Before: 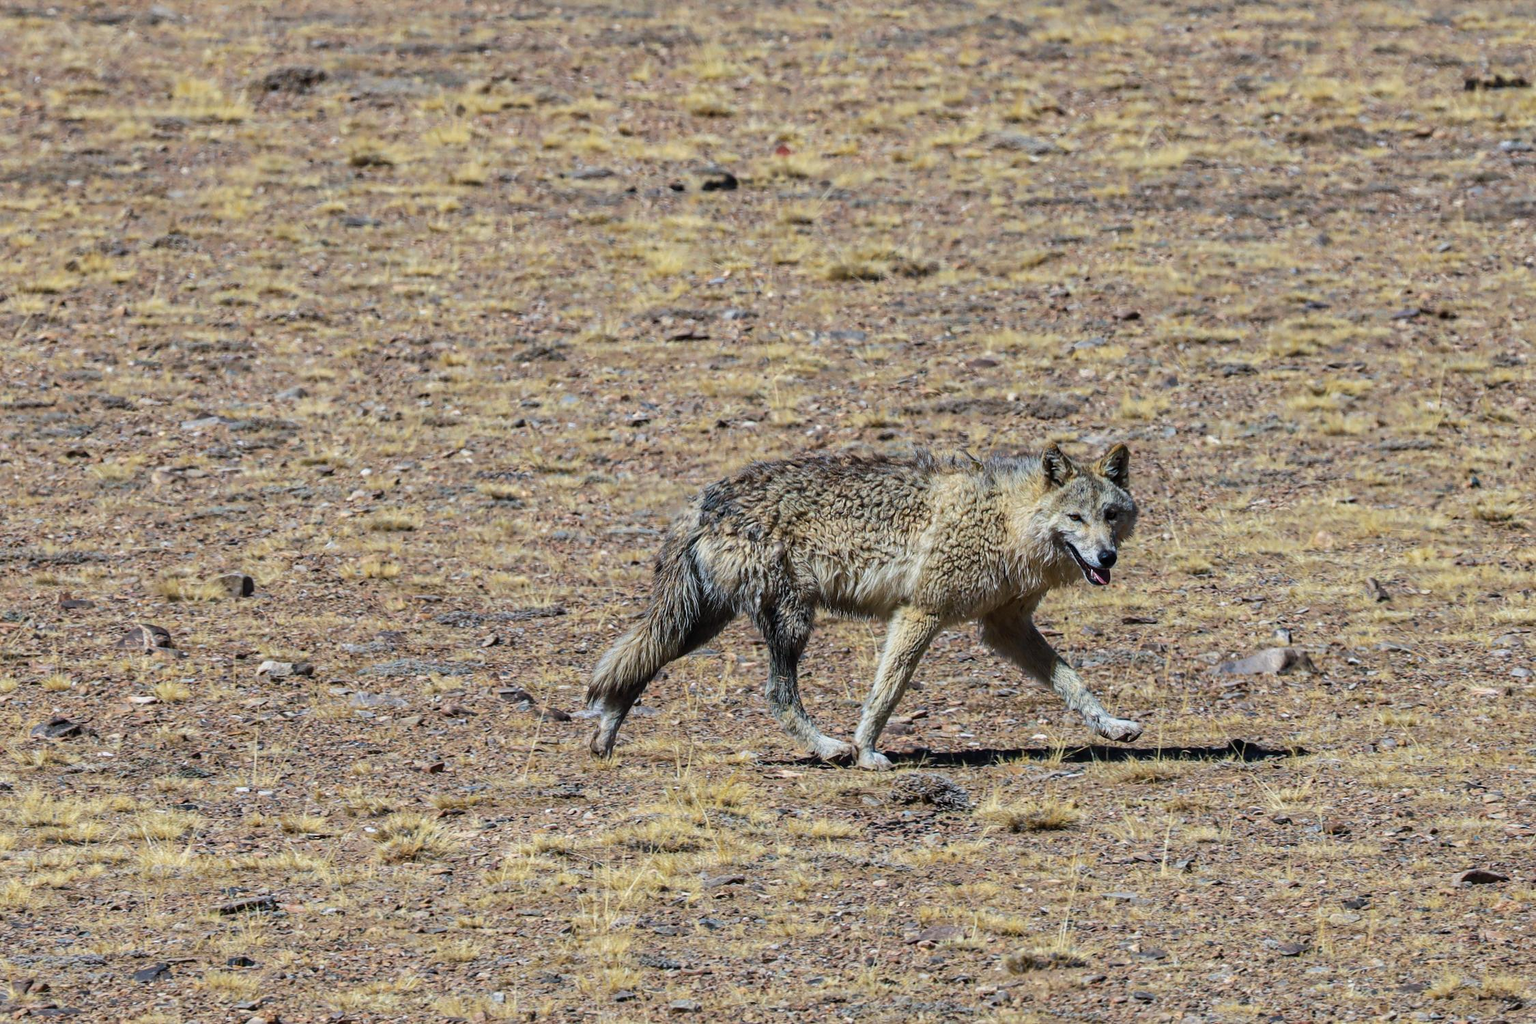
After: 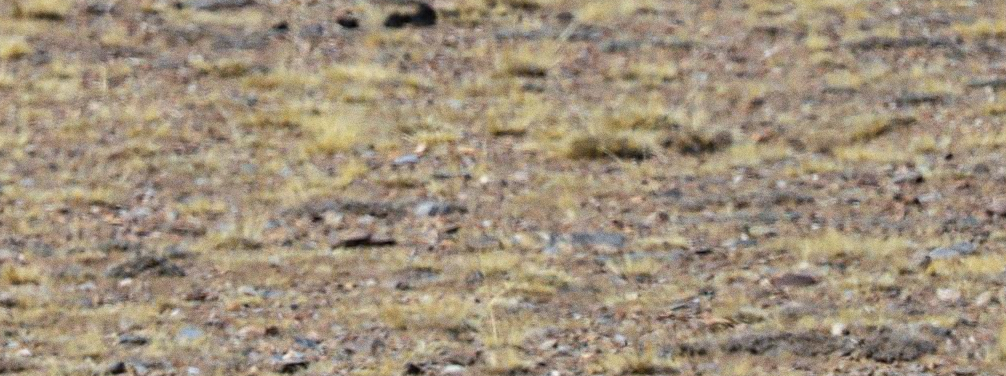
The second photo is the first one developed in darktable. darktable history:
crop: left 28.64%, top 16.832%, right 26.637%, bottom 58.055%
grain: coarseness 0.47 ISO
